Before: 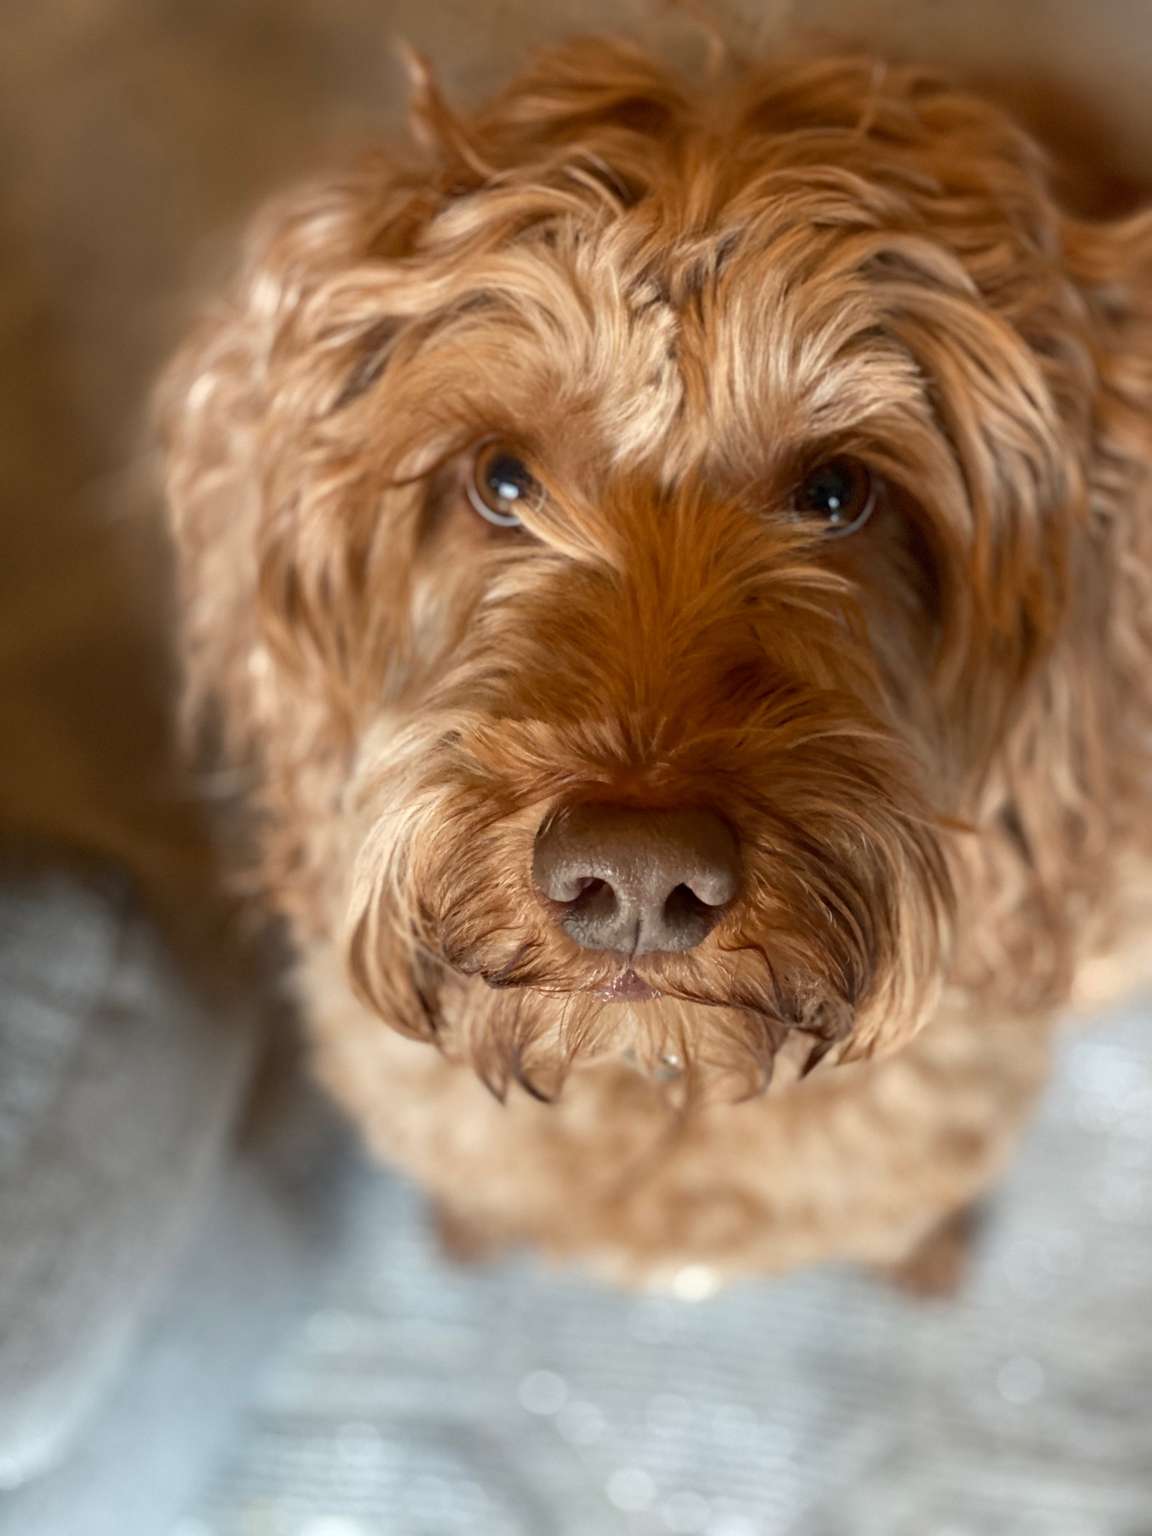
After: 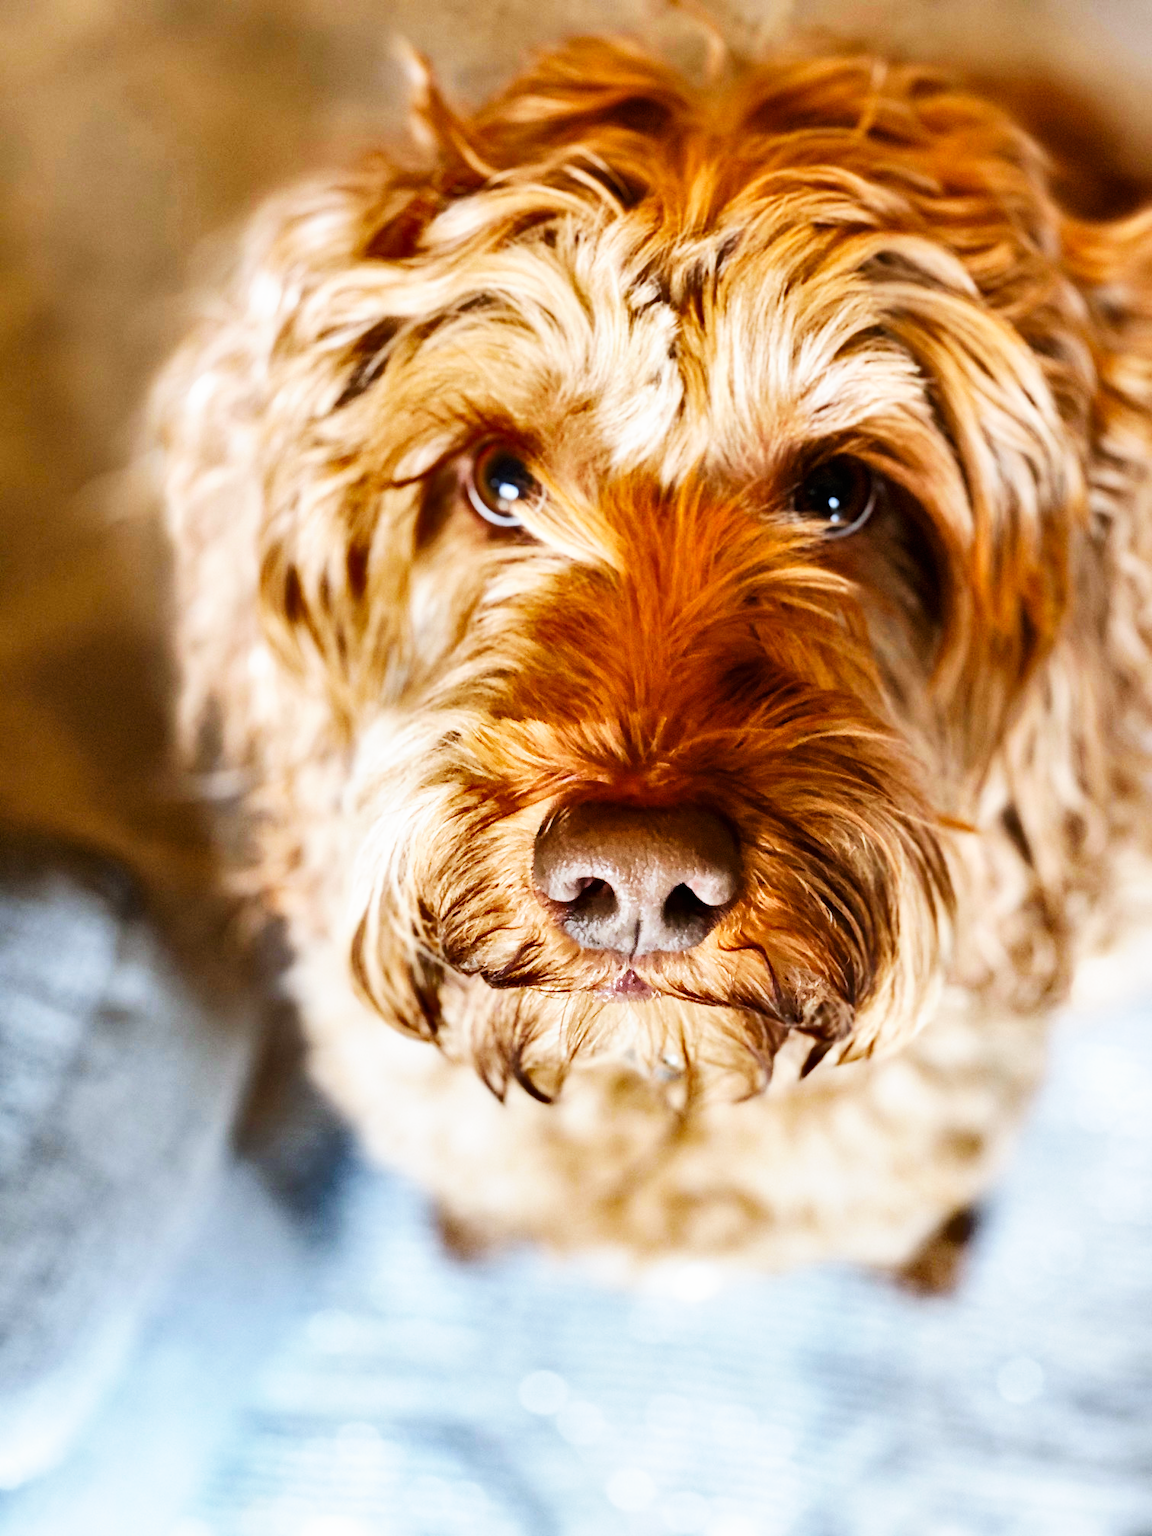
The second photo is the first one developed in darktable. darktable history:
base curve: curves: ch0 [(0, 0) (0.007, 0.004) (0.027, 0.03) (0.046, 0.07) (0.207, 0.54) (0.442, 0.872) (0.673, 0.972) (1, 1)], preserve colors none
tone curve: curves: ch0 [(0, 0) (0.004, 0.001) (0.133, 0.112) (0.325, 0.362) (0.832, 0.893) (1, 1)], color space Lab, linked channels, preserve colors none
shadows and highlights: radius 108.52, shadows 44.07, highlights -67.8, low approximation 0.01, soften with gaussian
white balance: red 0.931, blue 1.11
